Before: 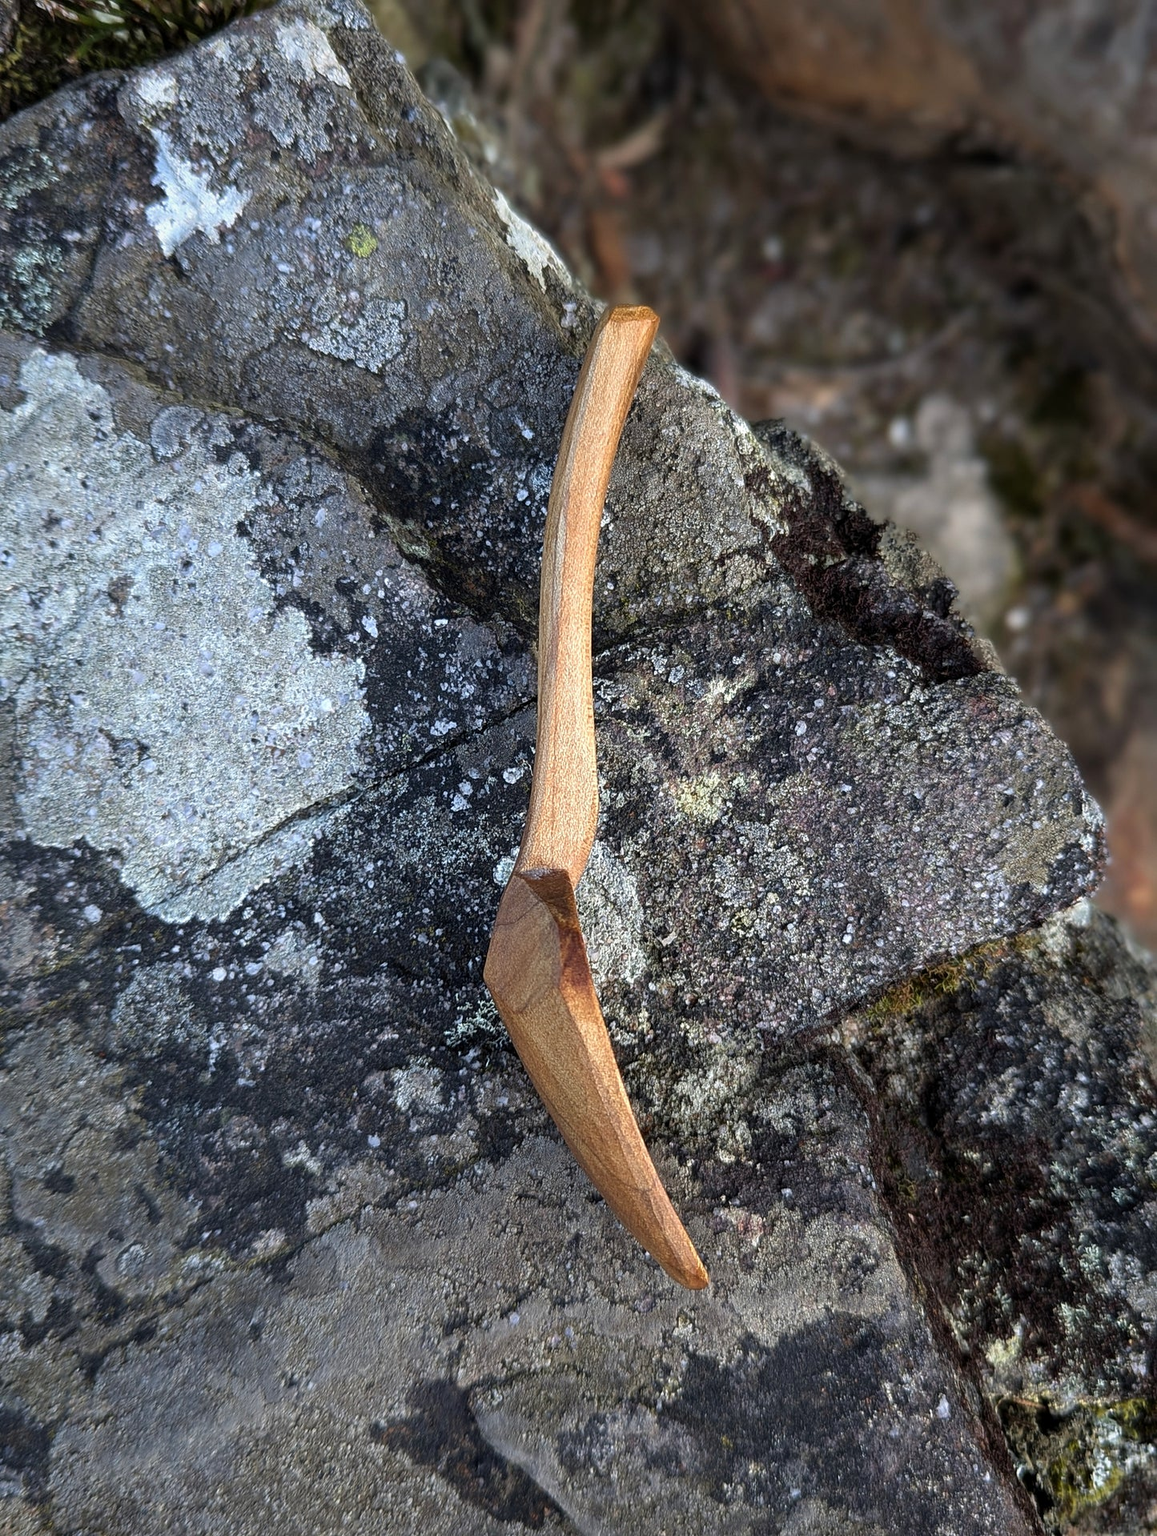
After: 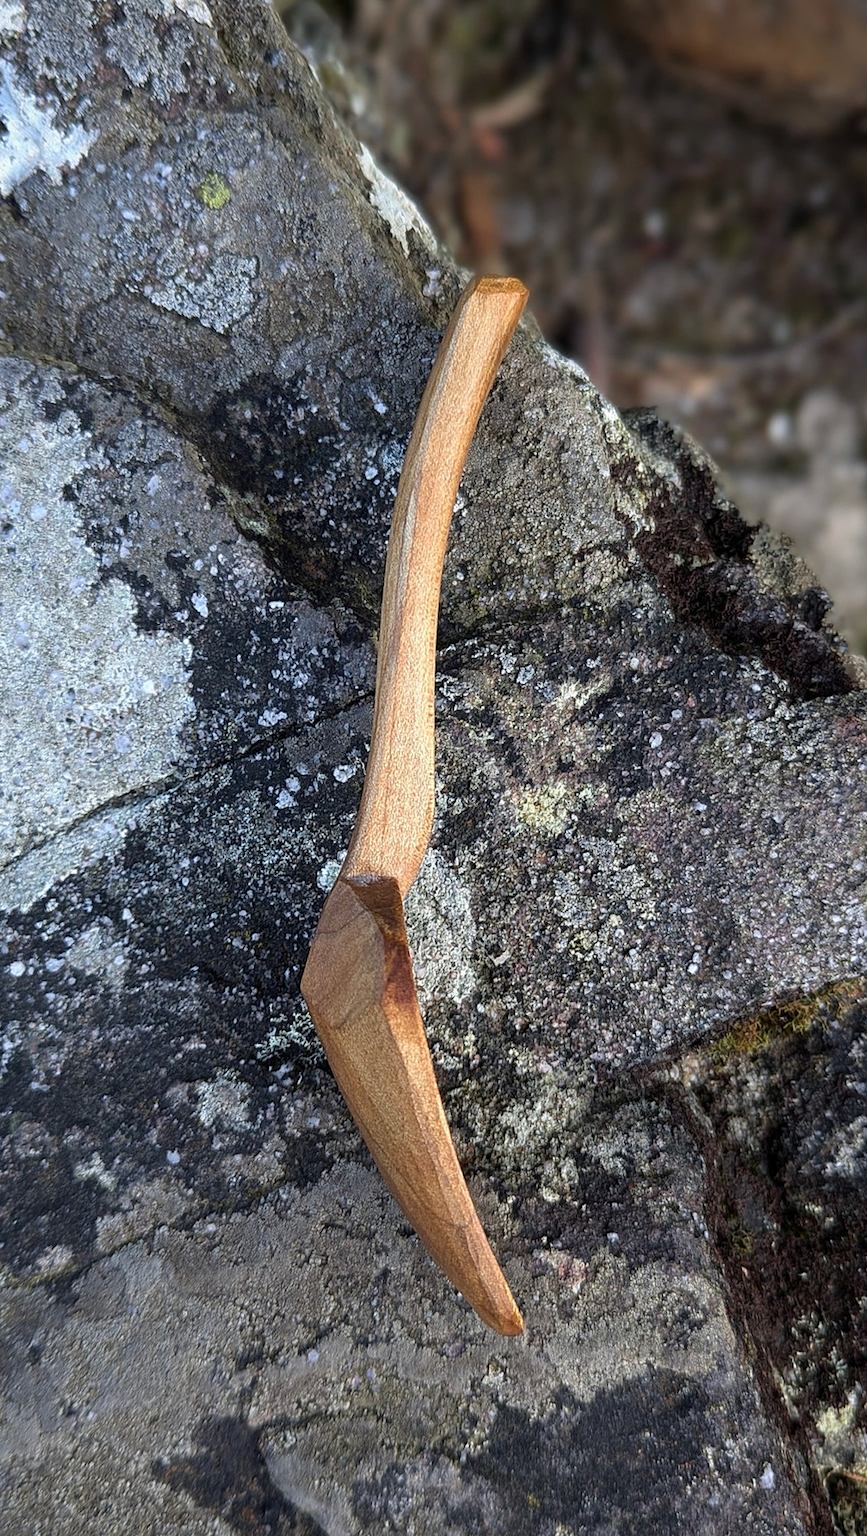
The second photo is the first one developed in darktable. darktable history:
exposure: compensate exposure bias true, compensate highlight preservation false
crop and rotate: angle -3.21°, left 14.184%, top 0.043%, right 10.883%, bottom 0.075%
